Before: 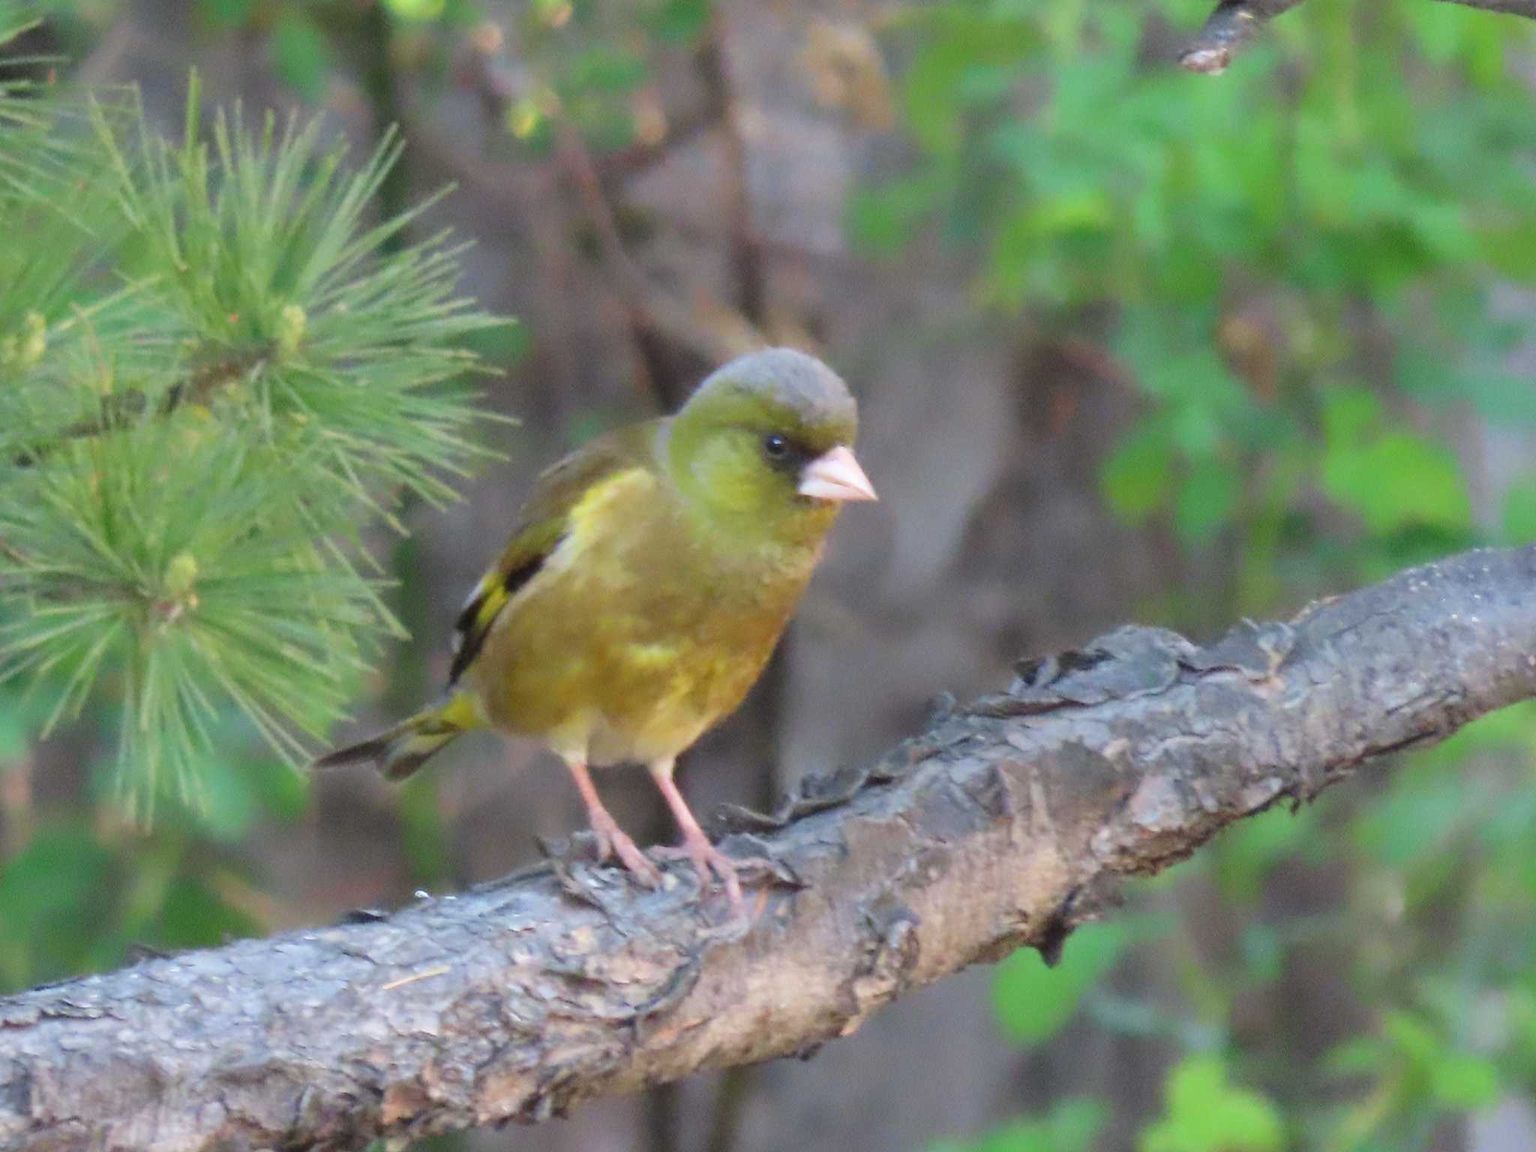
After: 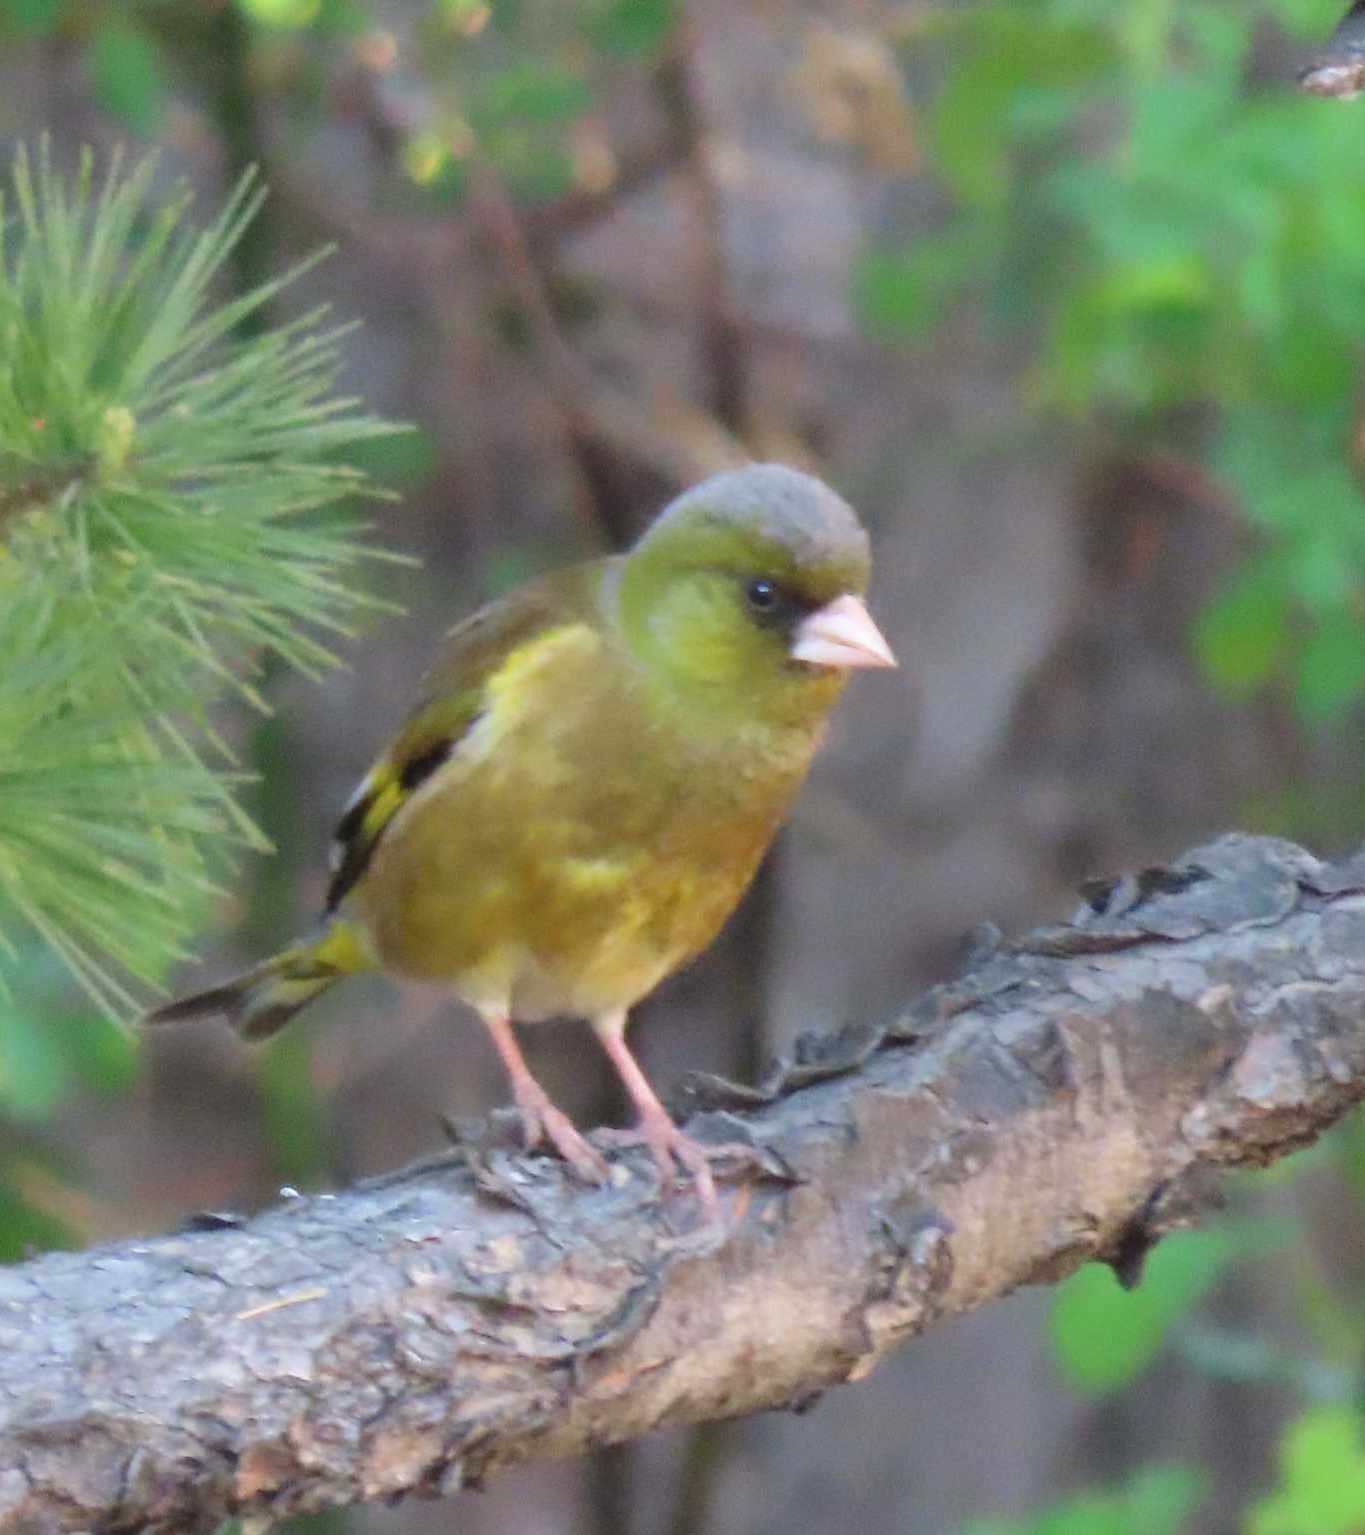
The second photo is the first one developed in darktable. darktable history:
crop and rotate: left 13.357%, right 19.984%
